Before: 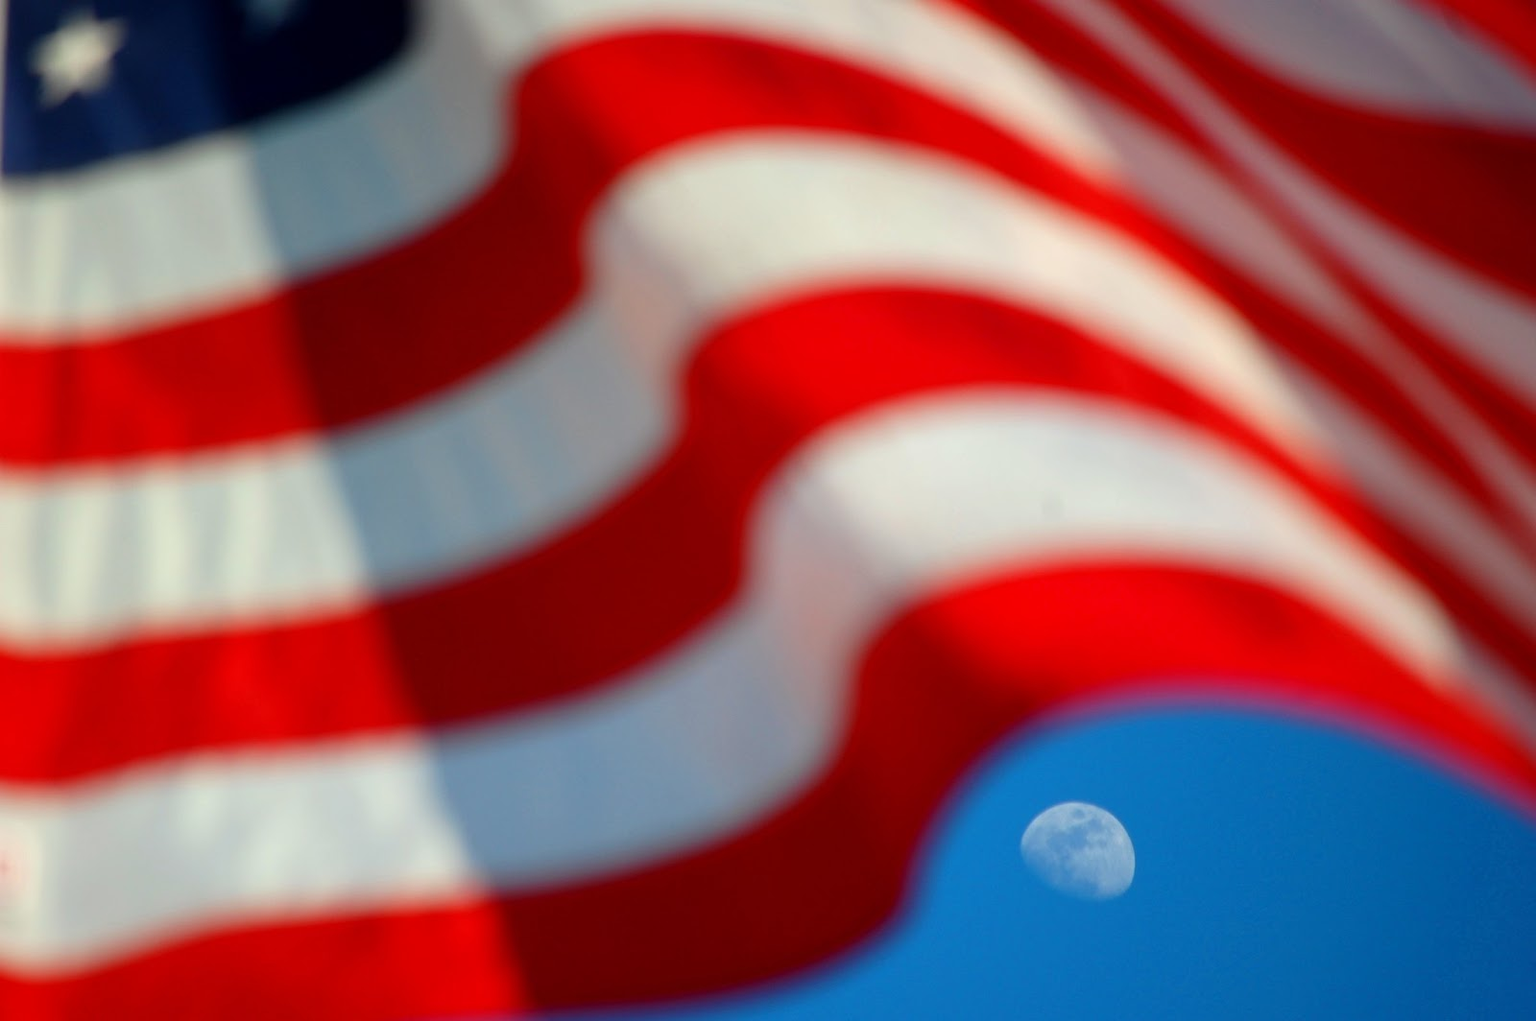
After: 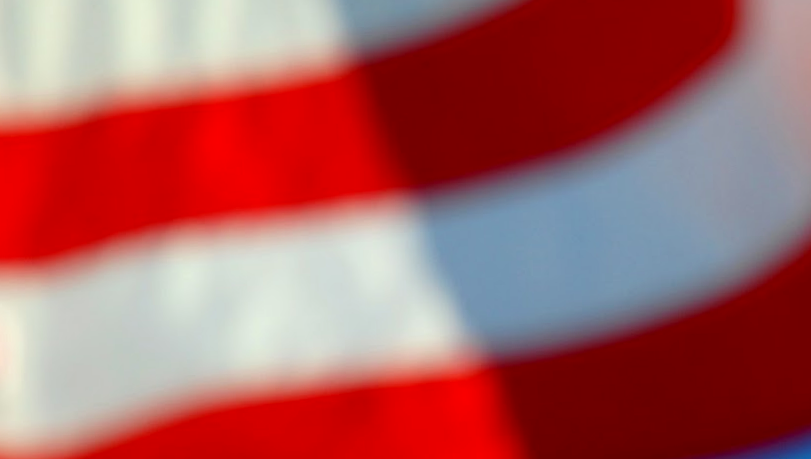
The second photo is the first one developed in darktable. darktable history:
crop and rotate: top 54.778%, right 46.61%, bottom 0.159%
rotate and perspective: rotation -2.12°, lens shift (vertical) 0.009, lens shift (horizontal) -0.008, automatic cropping original format, crop left 0.036, crop right 0.964, crop top 0.05, crop bottom 0.959
exposure: black level correction 0.002, exposure 0.15 EV, compensate highlight preservation false
